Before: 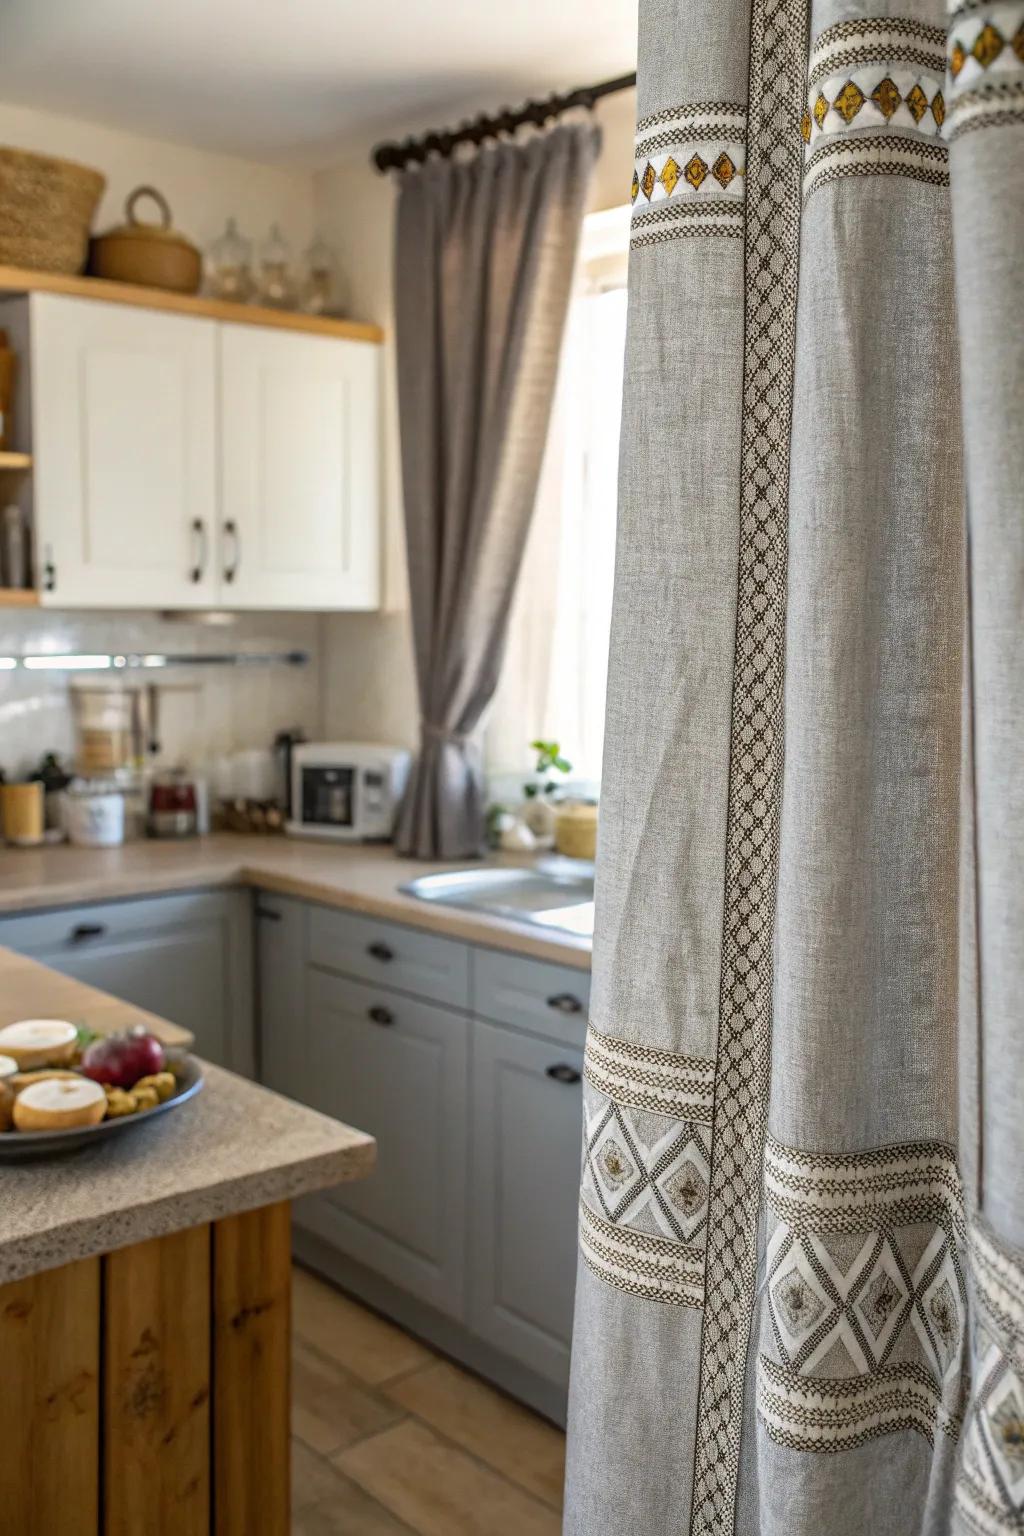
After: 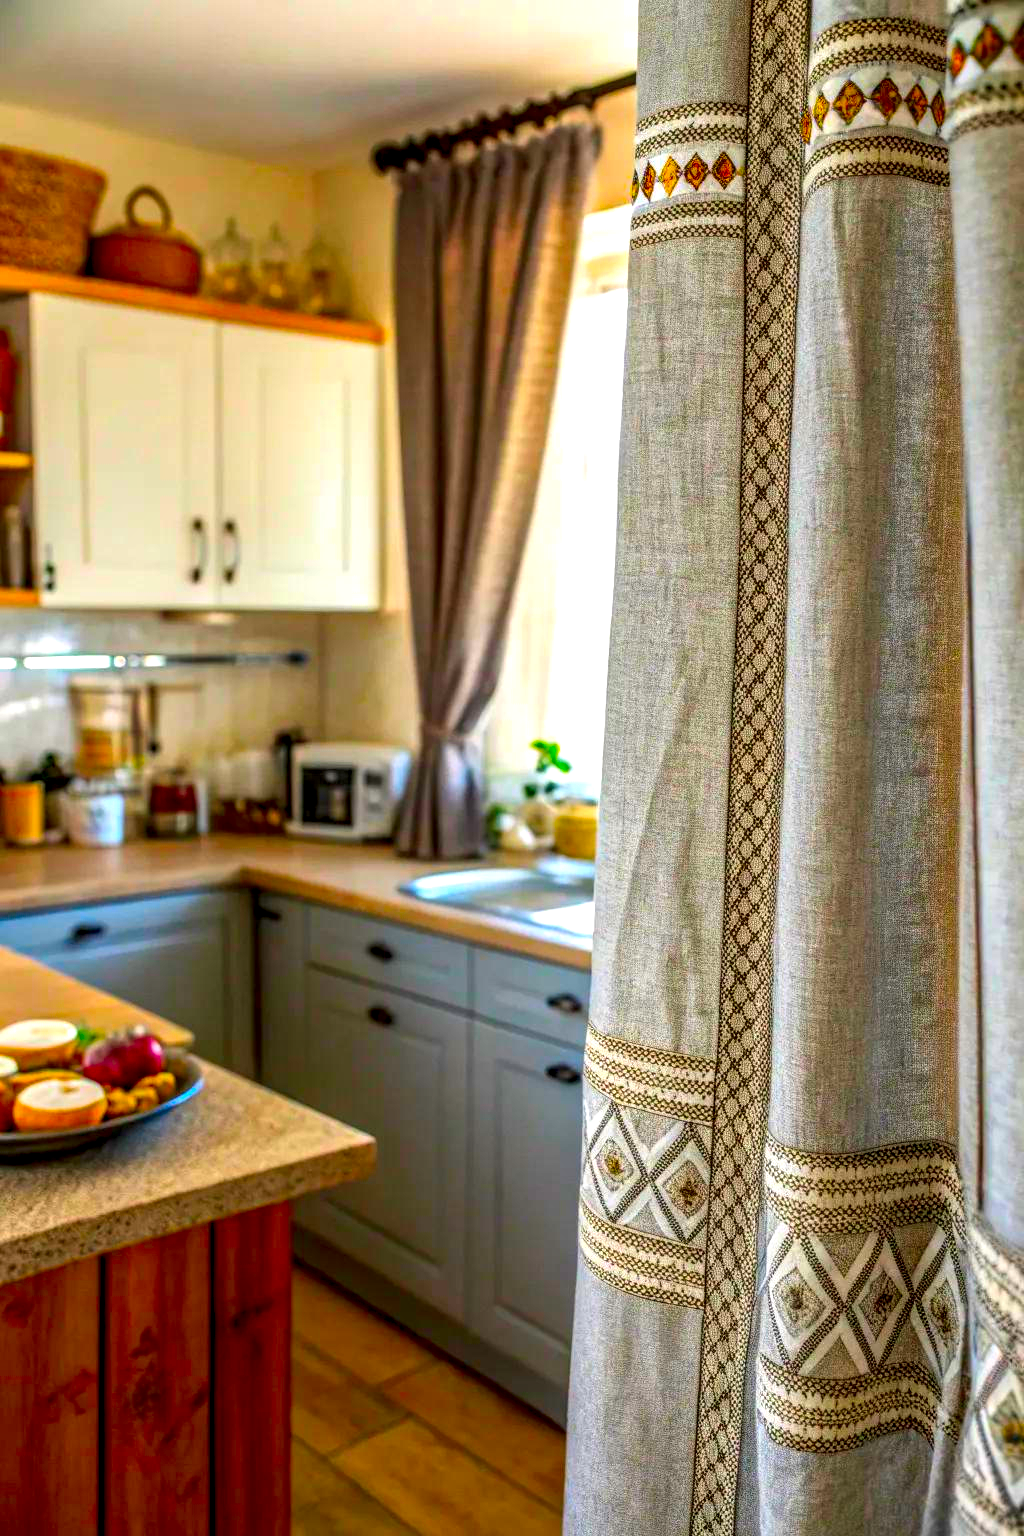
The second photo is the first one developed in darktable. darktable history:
local contrast: detail 160%
color correction: highlights b* 0.012, saturation 2.95
